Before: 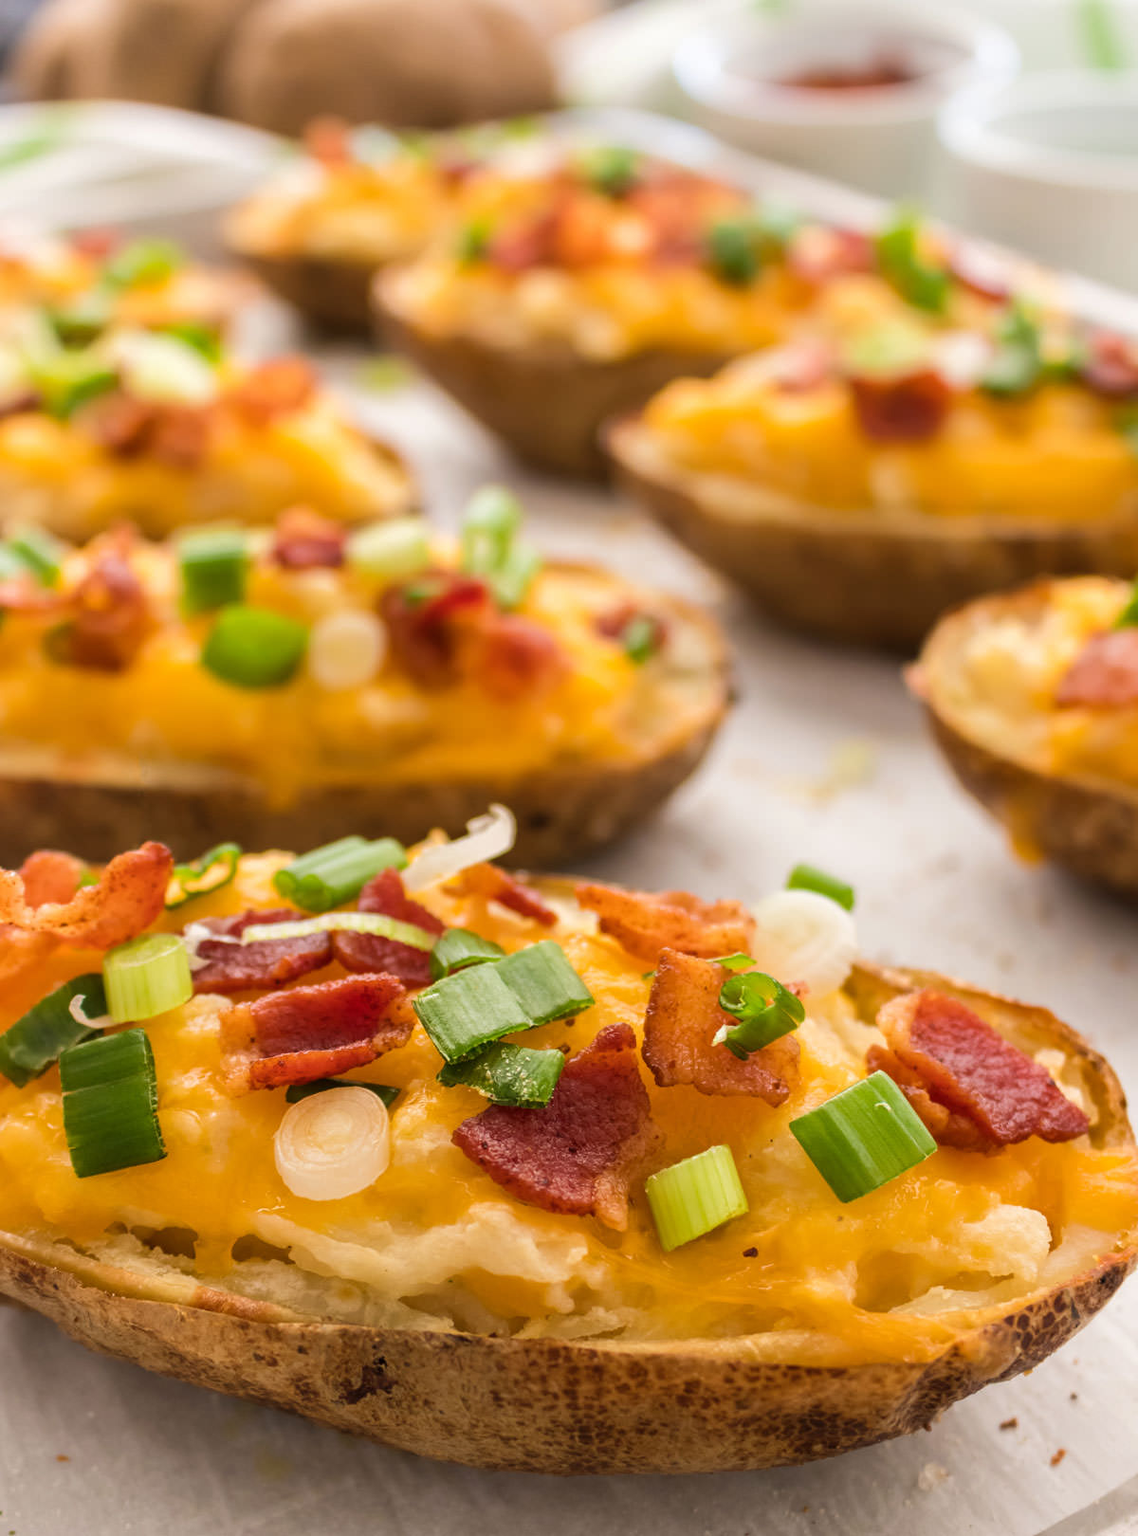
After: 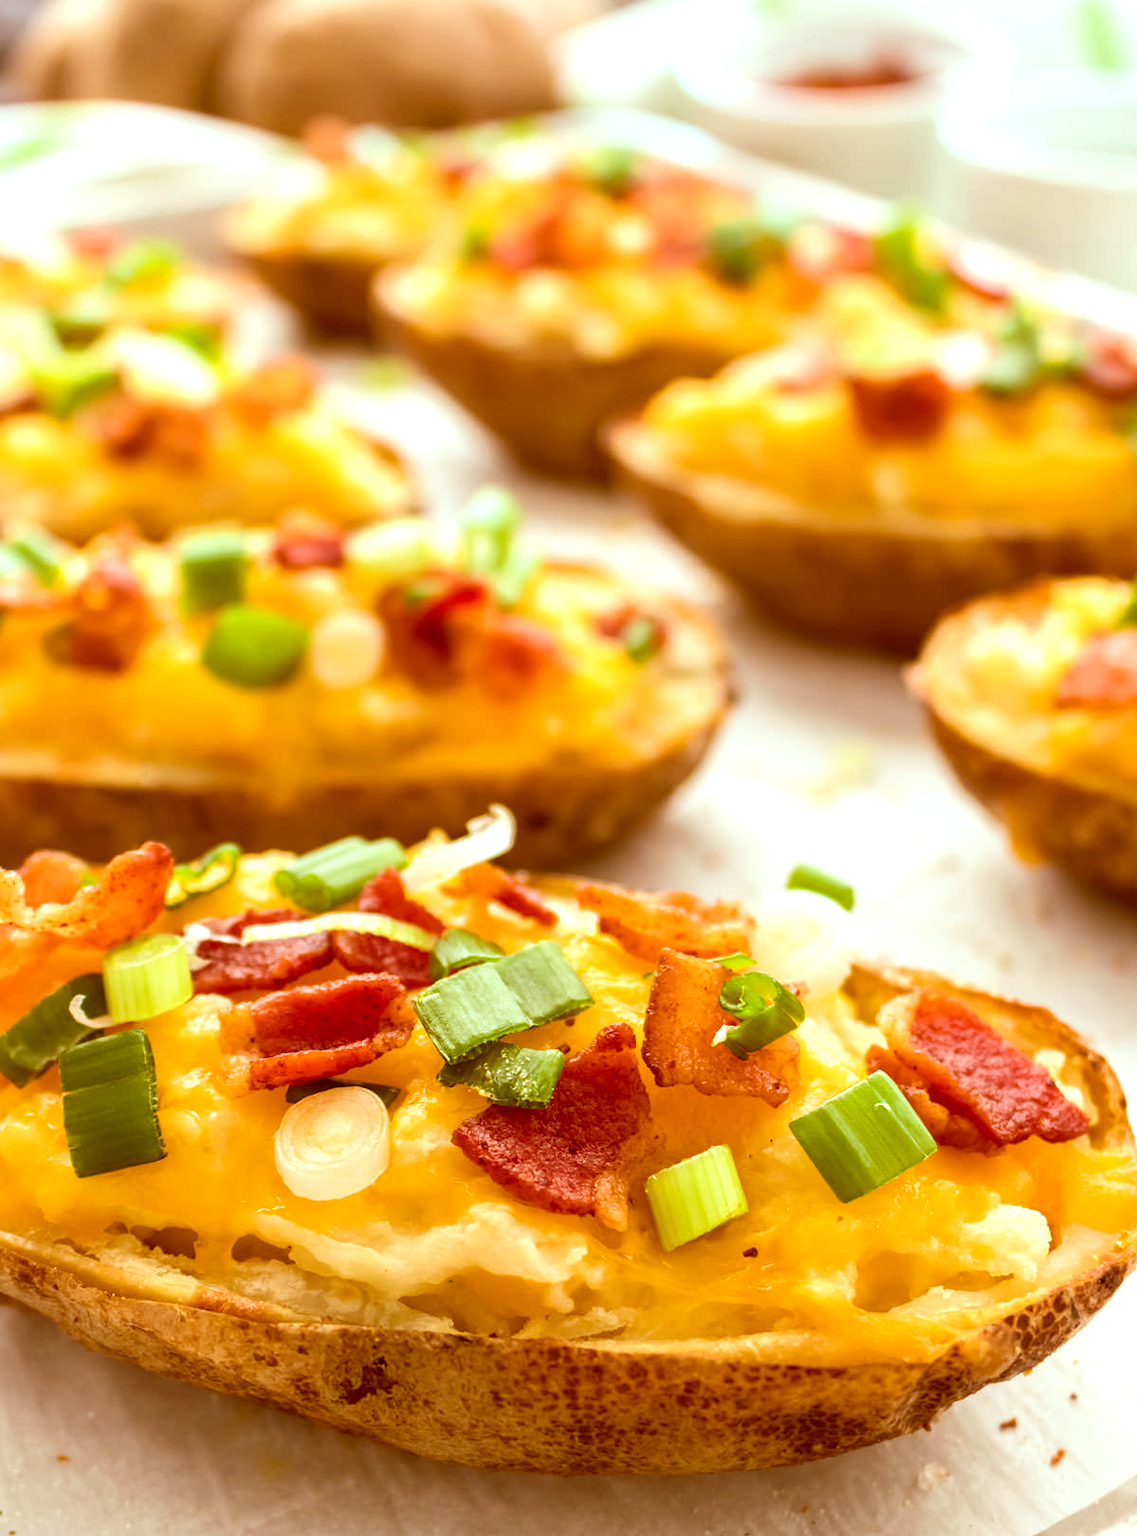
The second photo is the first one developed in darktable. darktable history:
exposure: black level correction -0.002, exposure 0.54 EV, compensate highlight preservation false
color correction: highlights a* 9.03, highlights b* 8.71, shadows a* 40, shadows b* 40, saturation 0.8
color balance rgb: shadows lift › chroma 11.71%, shadows lift › hue 133.46°, highlights gain › chroma 4%, highlights gain › hue 200.2°, perceptual saturation grading › global saturation 18.05%
